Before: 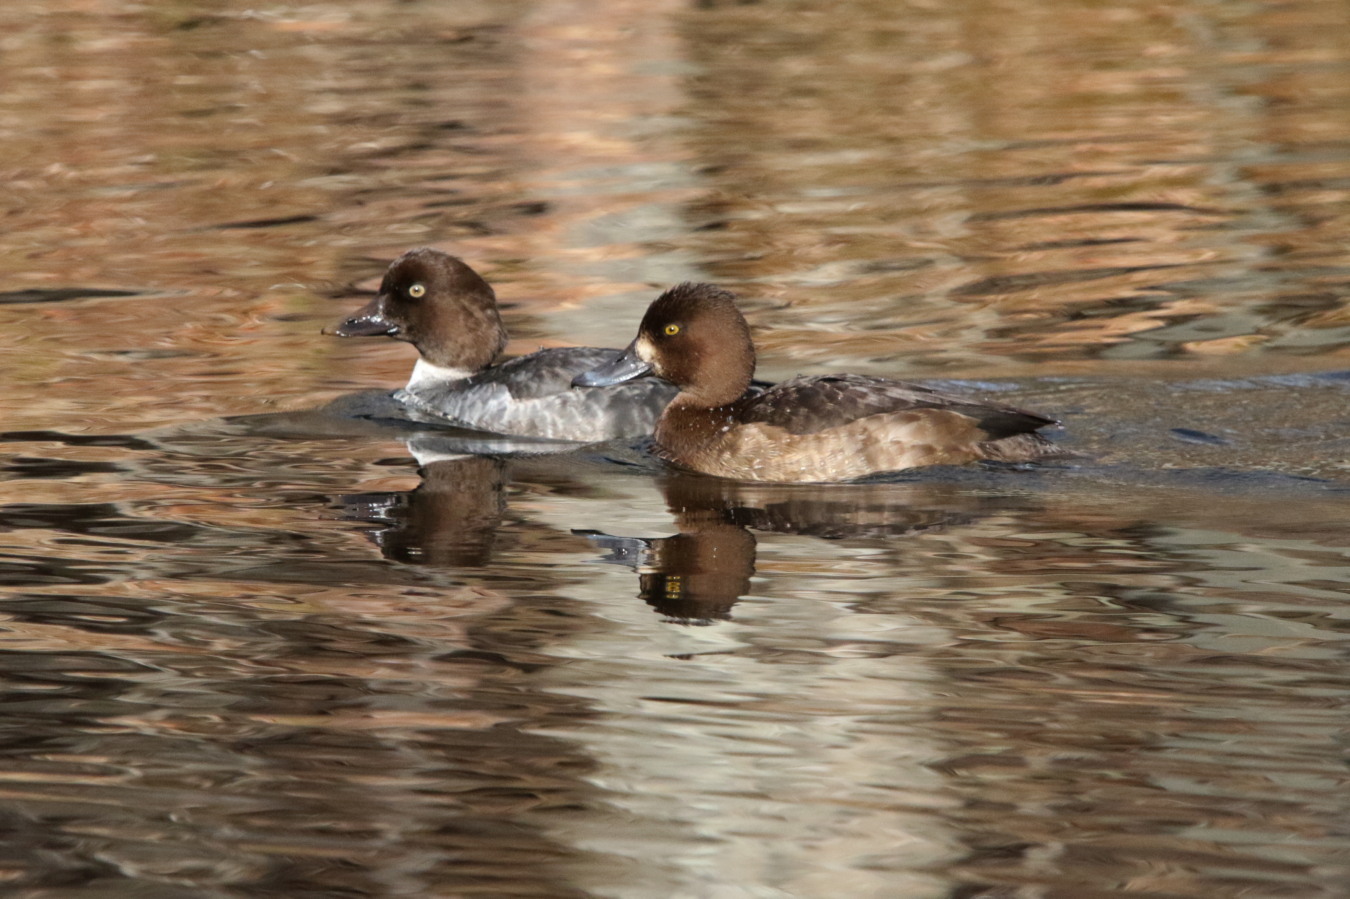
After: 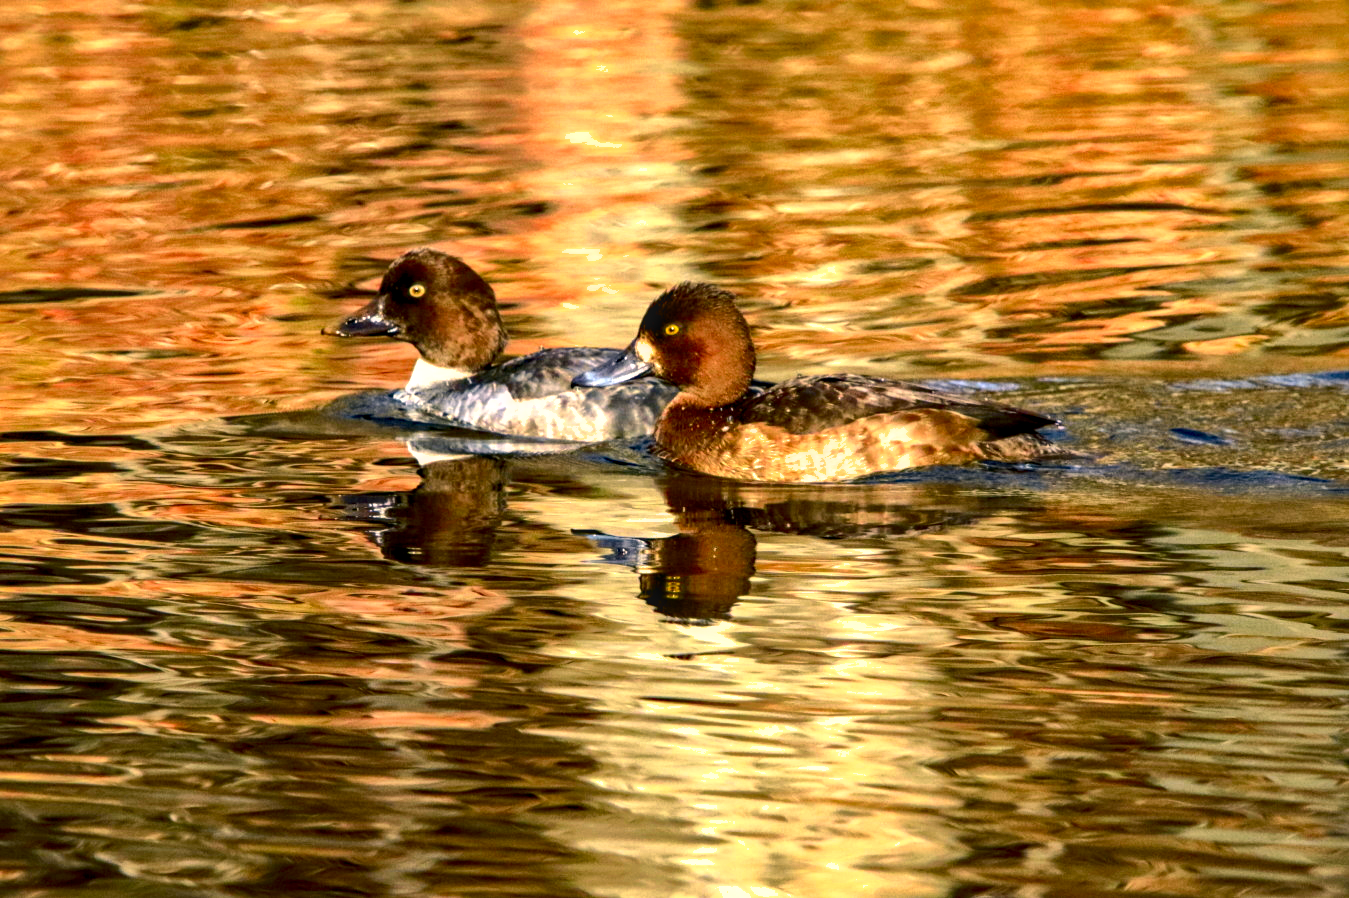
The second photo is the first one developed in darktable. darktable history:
local contrast: detail 130%
shadows and highlights: shadows 40, highlights -60
exposure: exposure 0.258 EV, compensate highlight preservation false
color balance rgb: shadows lift › chroma 2%, shadows lift › hue 185.64°, power › luminance 1.48%, highlights gain › chroma 3%, highlights gain › hue 54.51°, global offset › luminance -0.4%, perceptual saturation grading › highlights -18.47%, perceptual saturation grading › mid-tones 6.62%, perceptual saturation grading › shadows 28.22%, perceptual brilliance grading › highlights 15.68%, perceptual brilliance grading › shadows -14.29%, global vibrance 25.96%, contrast 6.45%
haze removal: compatibility mode true, adaptive false
tone curve: curves: ch0 [(0, 0) (0.074, 0.04) (0.157, 0.1) (0.472, 0.515) (0.635, 0.731) (0.768, 0.878) (0.899, 0.969) (1, 1)]; ch1 [(0, 0) (0.08, 0.08) (0.3, 0.3) (0.5, 0.5) (0.539, 0.558) (0.586, 0.658) (0.69, 0.787) (0.92, 0.92) (1, 1)]; ch2 [(0, 0) (0.08, 0.08) (0.3, 0.3) (0.5, 0.5) (0.543, 0.597) (0.597, 0.679) (0.92, 0.92) (1, 1)], color space Lab, independent channels, preserve colors none
